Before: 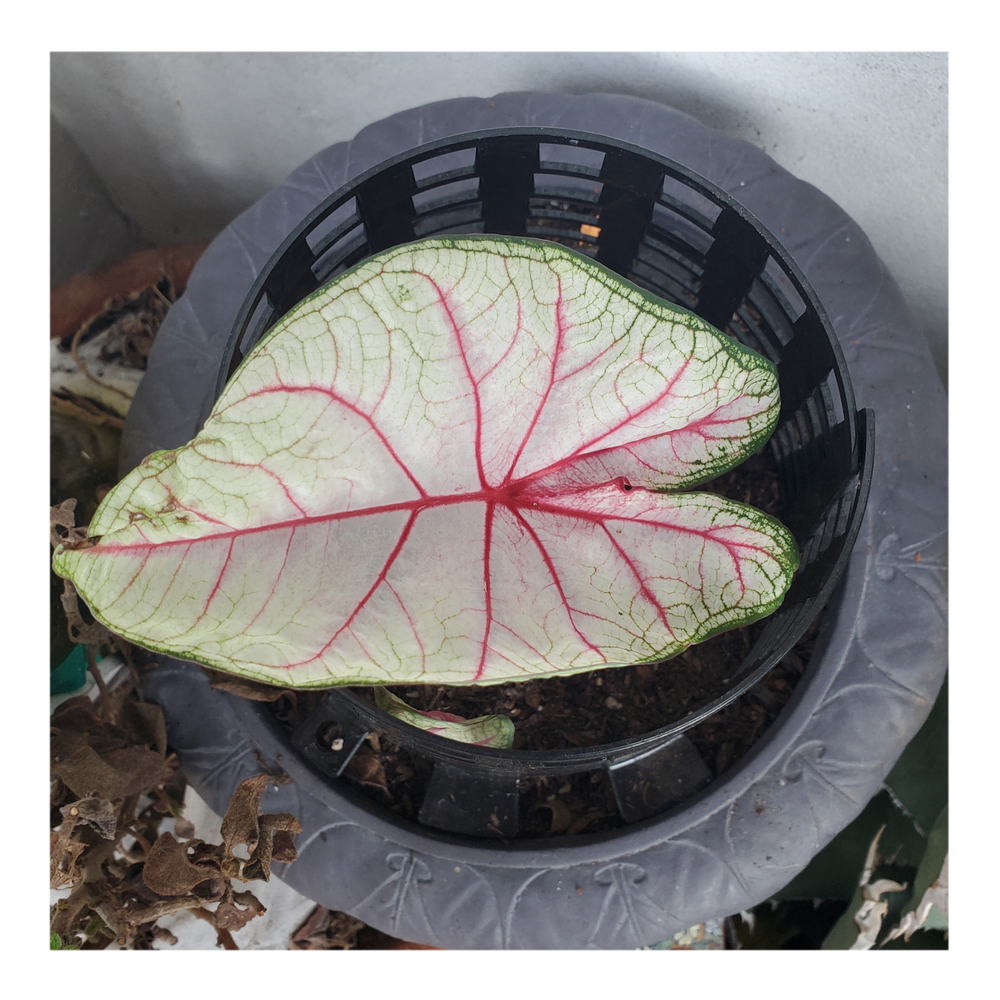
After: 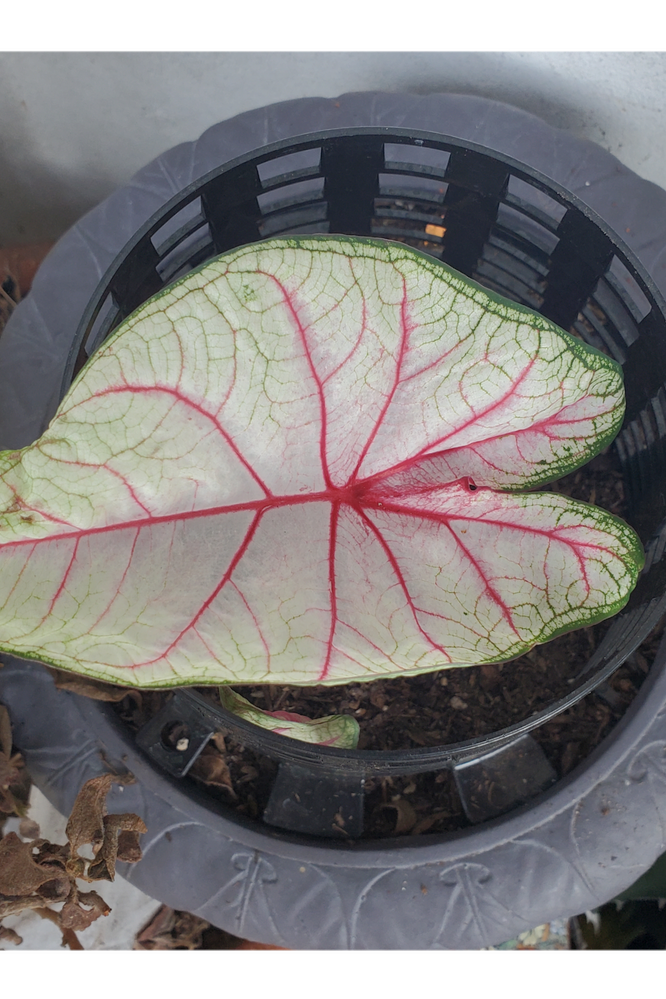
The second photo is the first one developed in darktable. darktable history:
crop and rotate: left 15.546%, right 17.787%
shadows and highlights: on, module defaults
